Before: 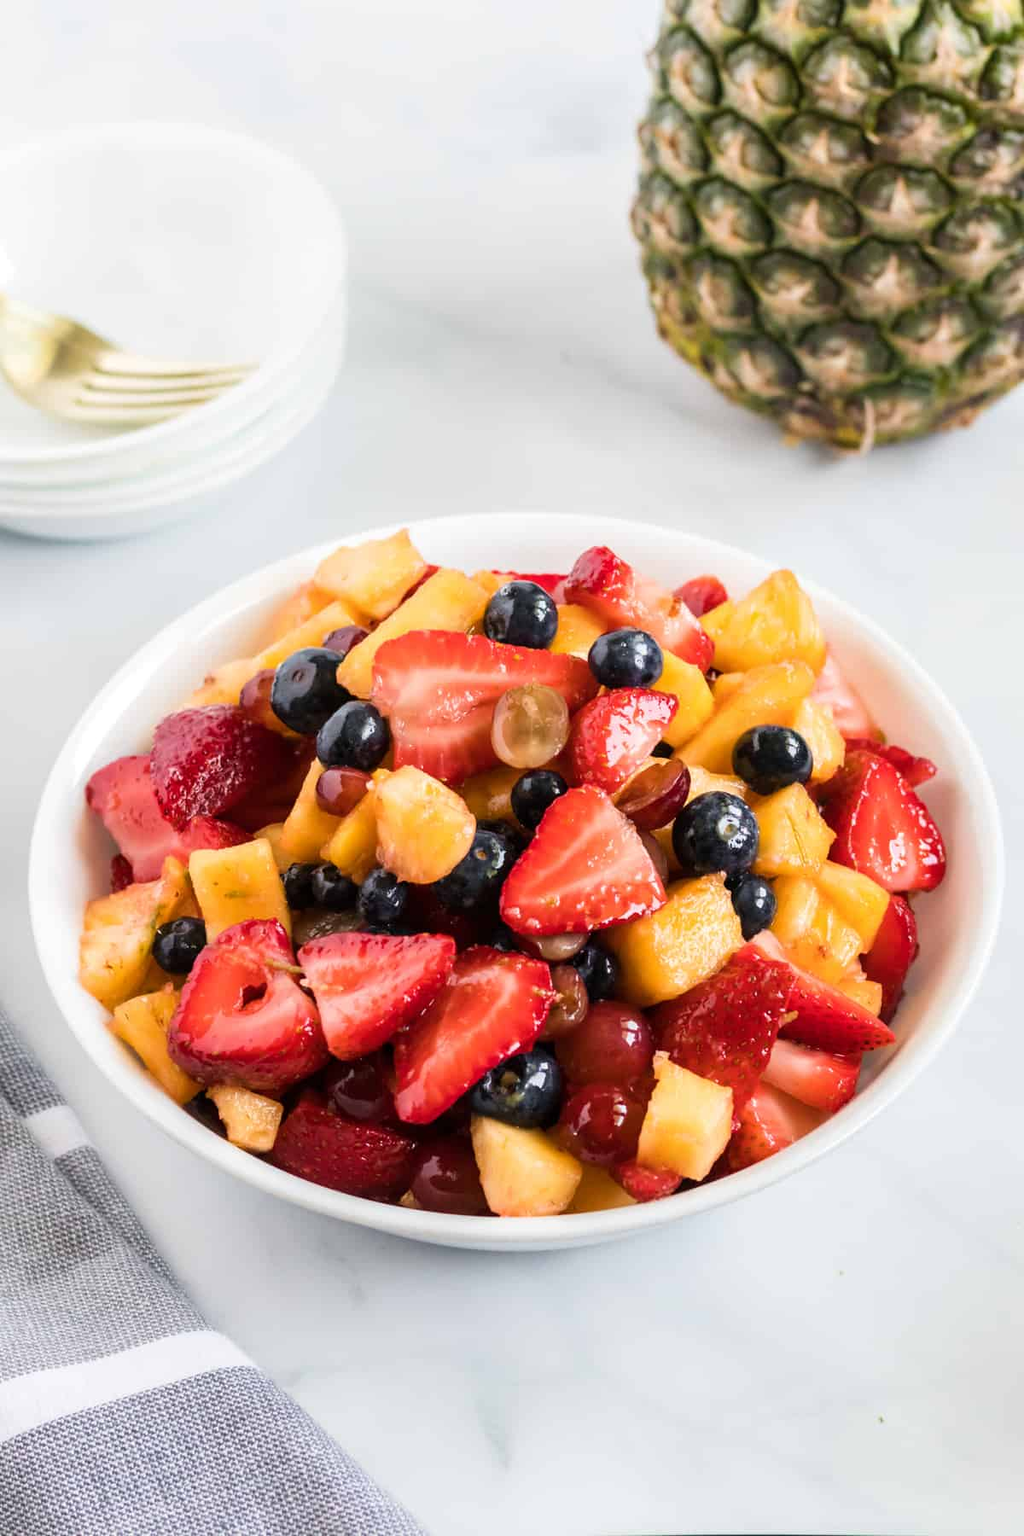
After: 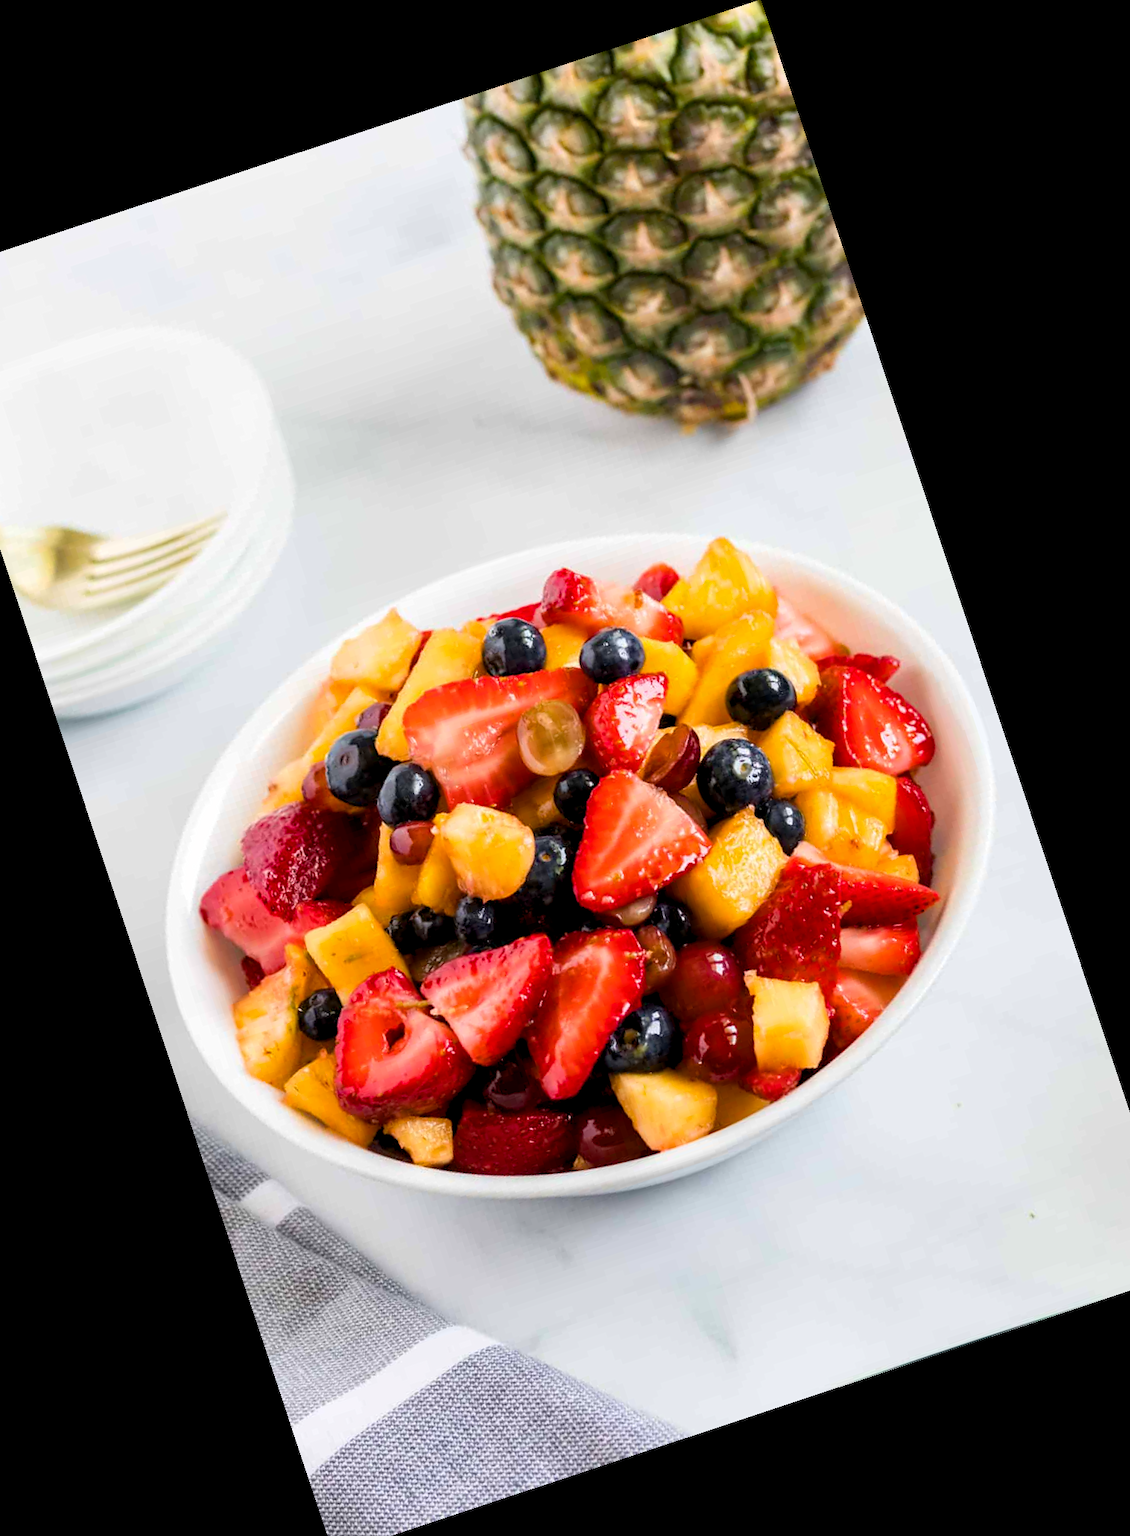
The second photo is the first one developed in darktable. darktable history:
crop and rotate: angle 18.35°, left 6.941%, right 4.103%, bottom 1.154%
color balance rgb: global offset › luminance -0.469%, perceptual saturation grading › global saturation 19.803%
